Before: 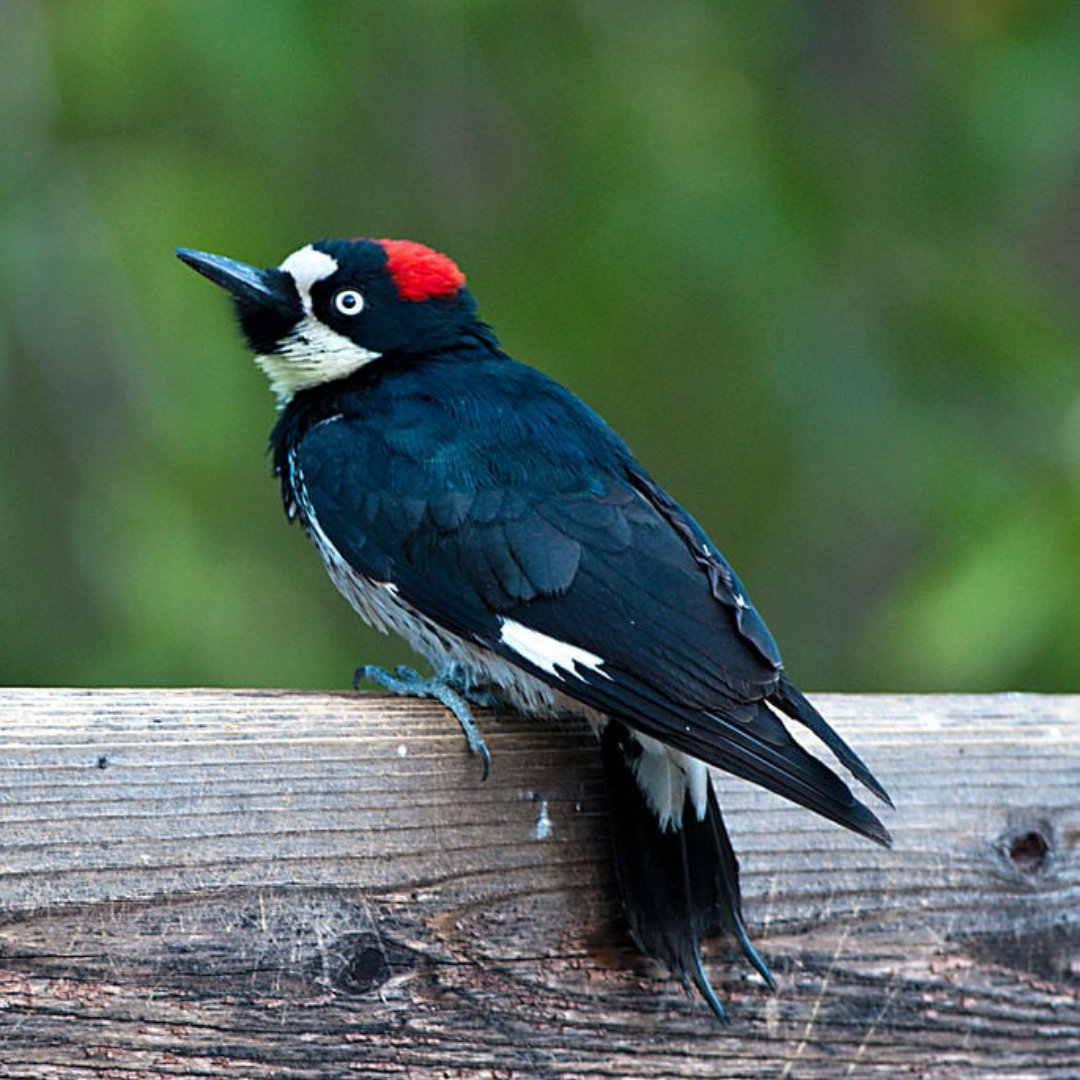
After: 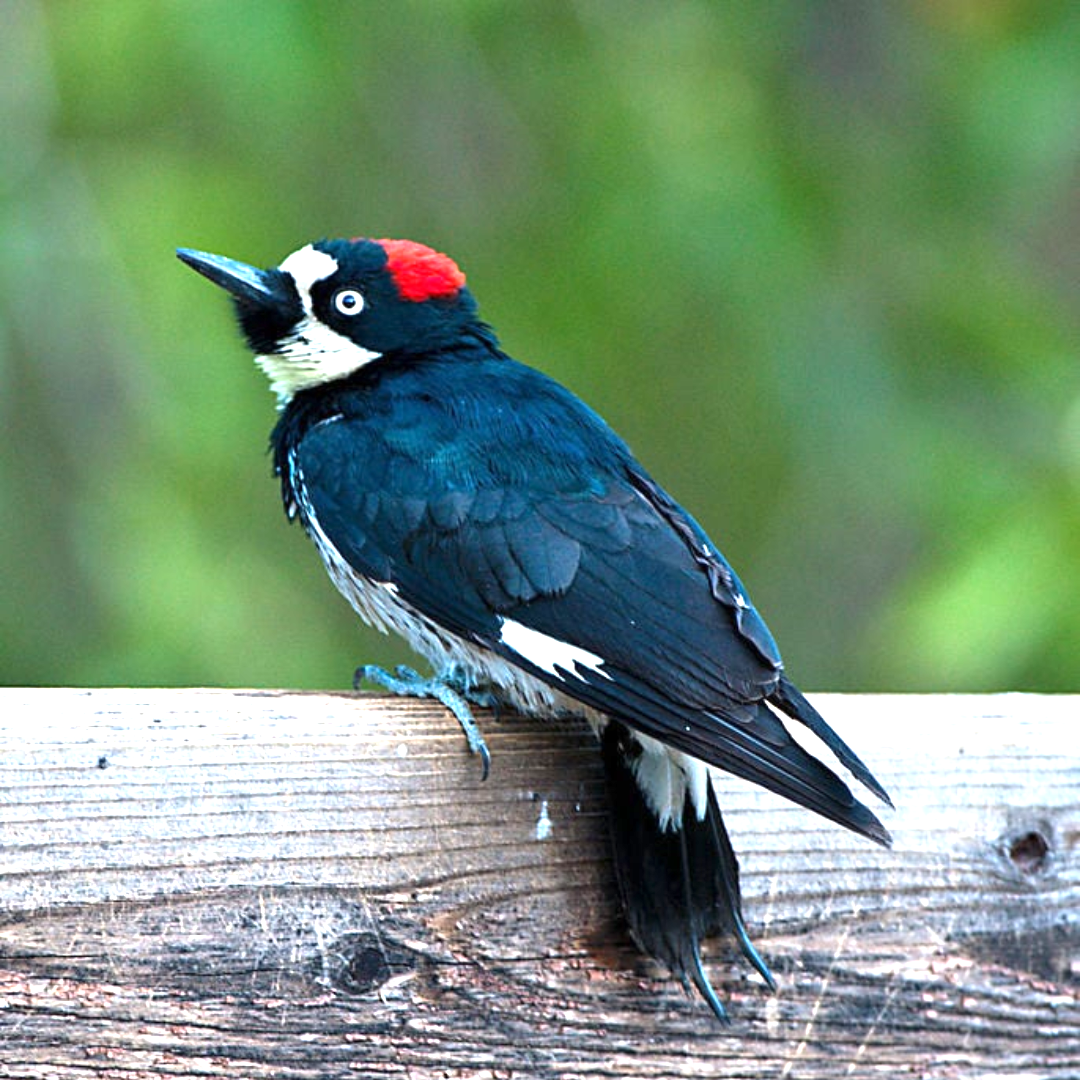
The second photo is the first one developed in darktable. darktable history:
exposure: exposure 1.07 EV, compensate exposure bias true, compensate highlight preservation false
